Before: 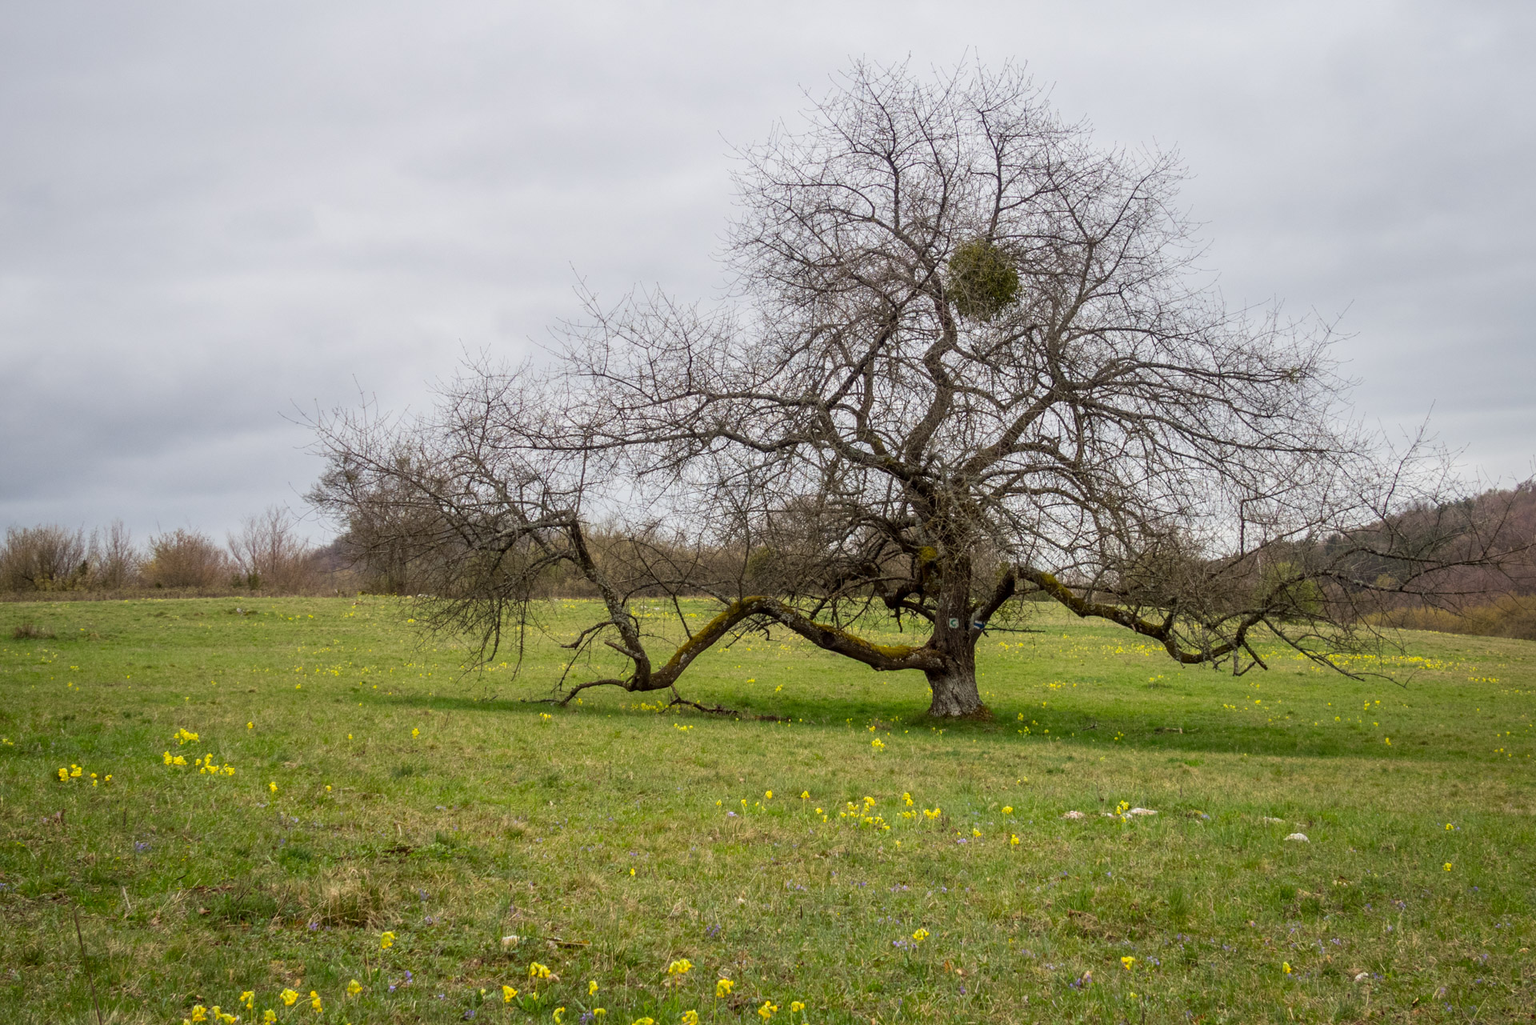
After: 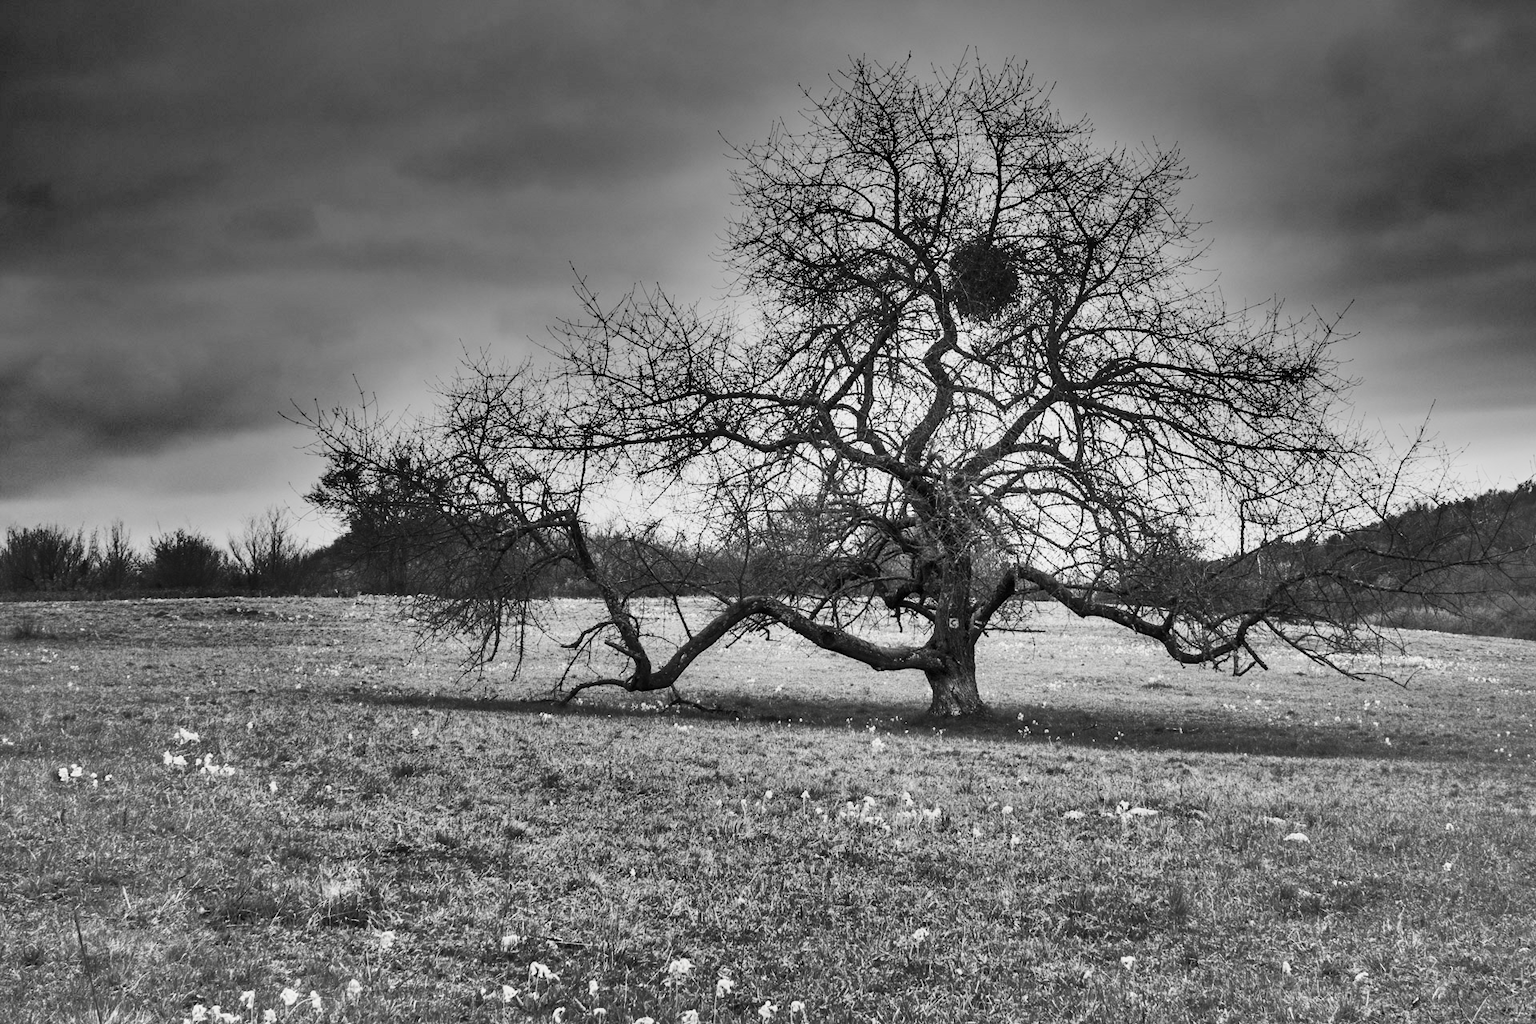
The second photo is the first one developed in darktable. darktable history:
contrast brightness saturation: contrast 0.531, brightness 0.486, saturation -0.989
shadows and highlights: radius 123.73, shadows 98.23, white point adjustment -2.94, highlights -99.96, highlights color adjustment 0.309%, soften with gaussian
